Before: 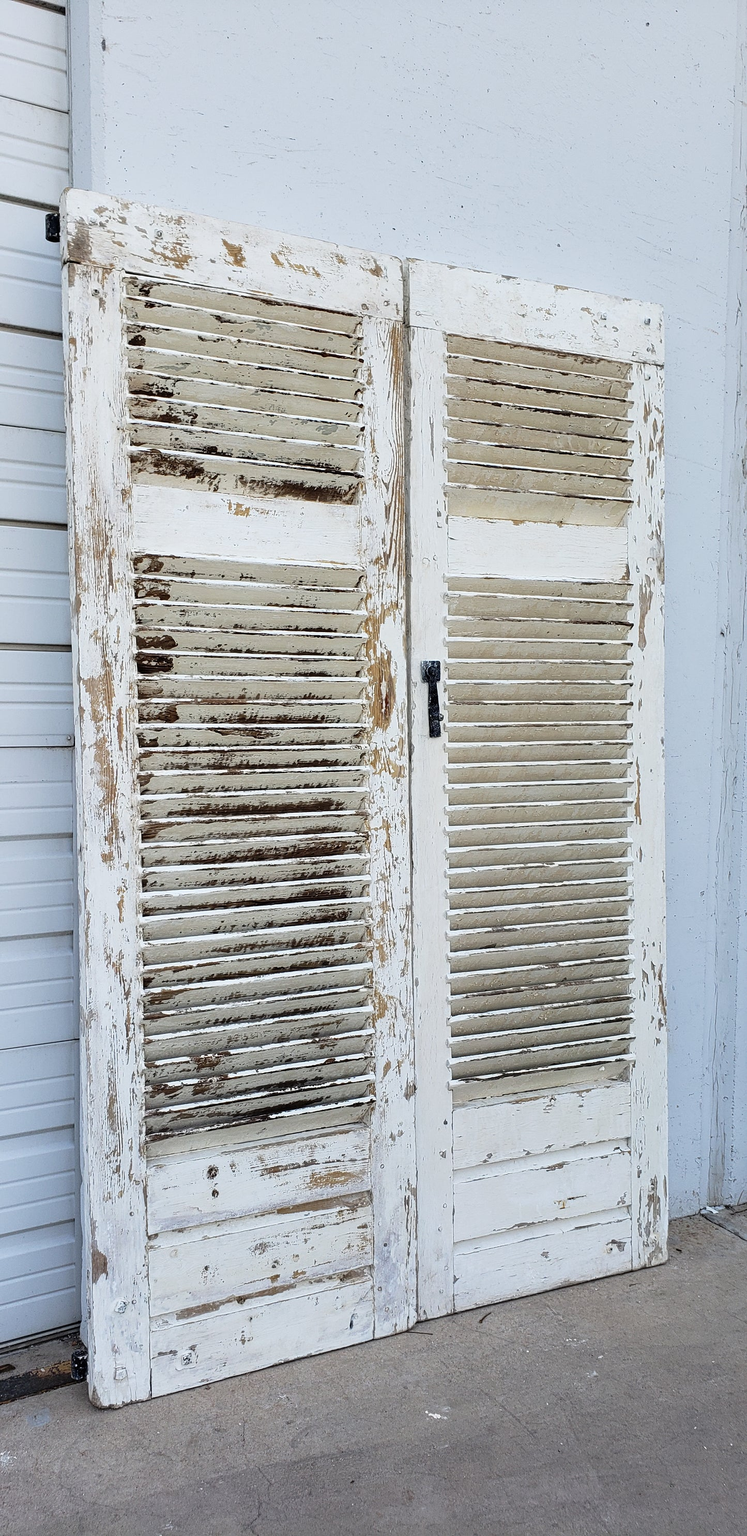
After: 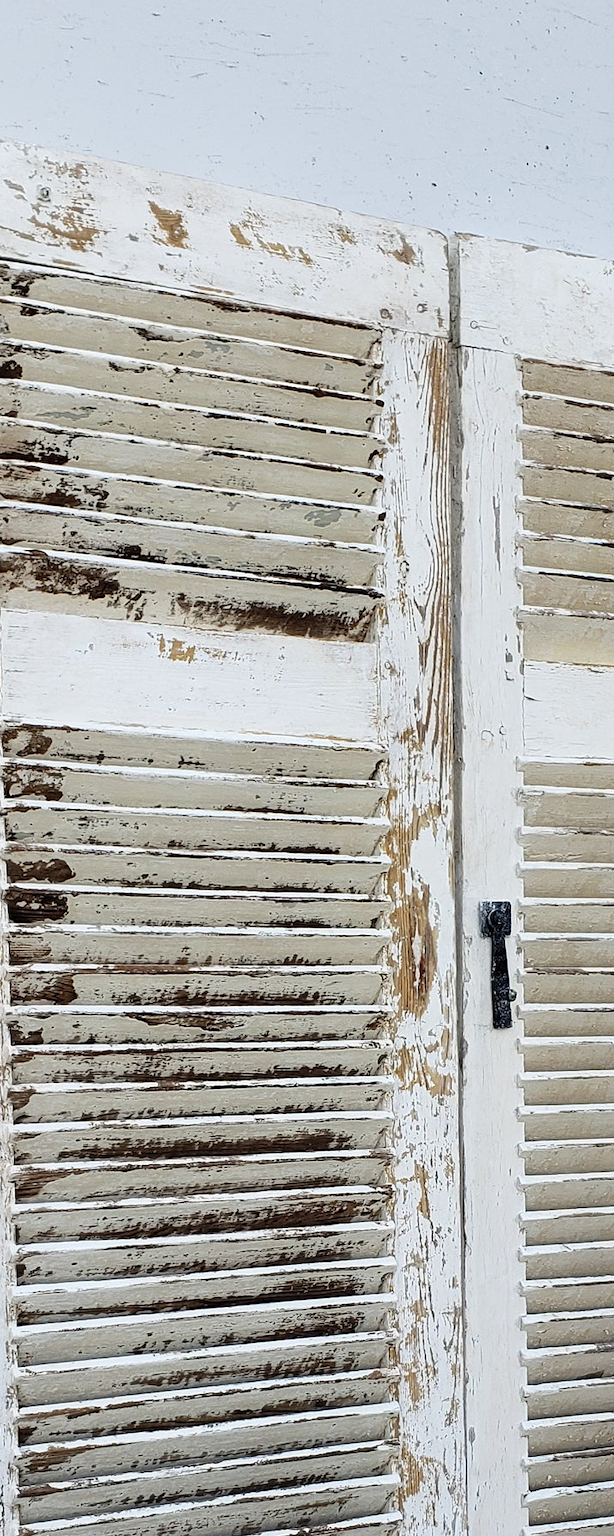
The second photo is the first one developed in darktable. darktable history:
crop: left 17.75%, top 7.675%, right 32.643%, bottom 32.074%
